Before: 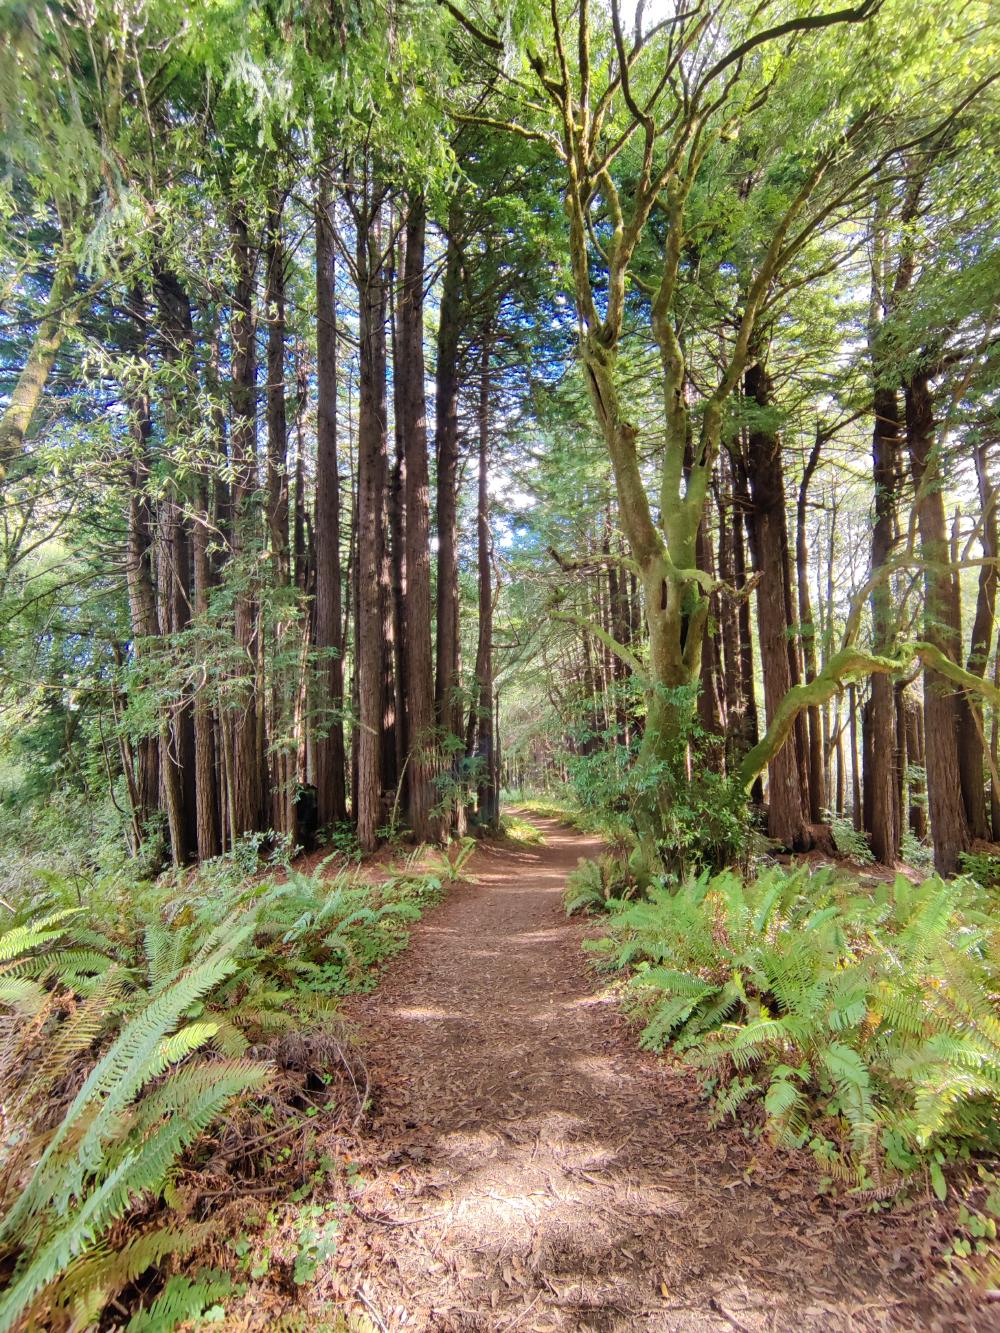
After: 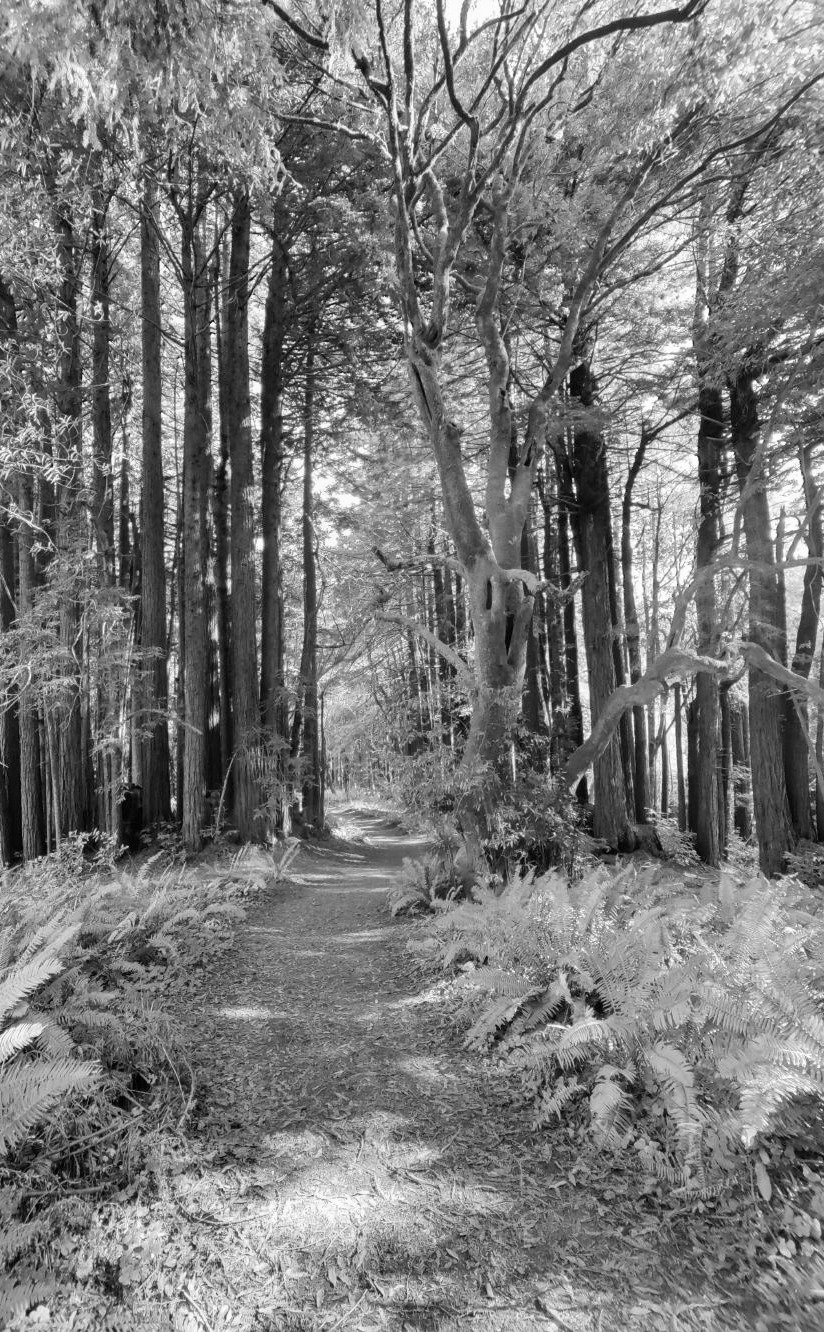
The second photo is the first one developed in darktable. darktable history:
crop: left 17.582%, bottom 0.031%
monochrome: a -6.99, b 35.61, size 1.4
